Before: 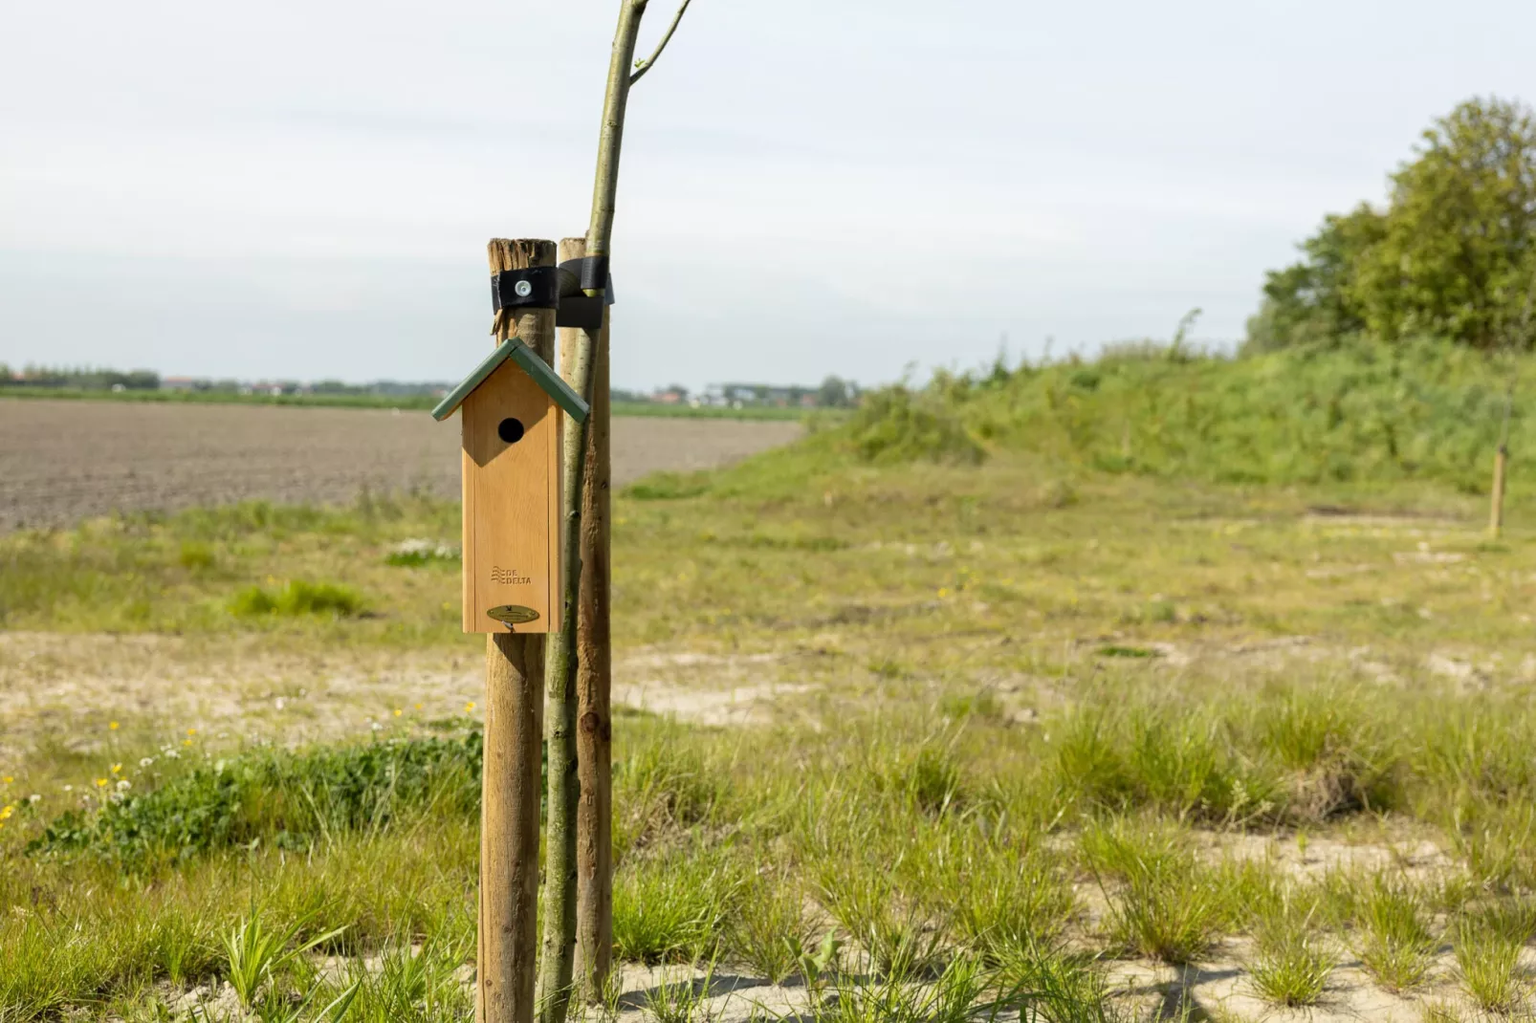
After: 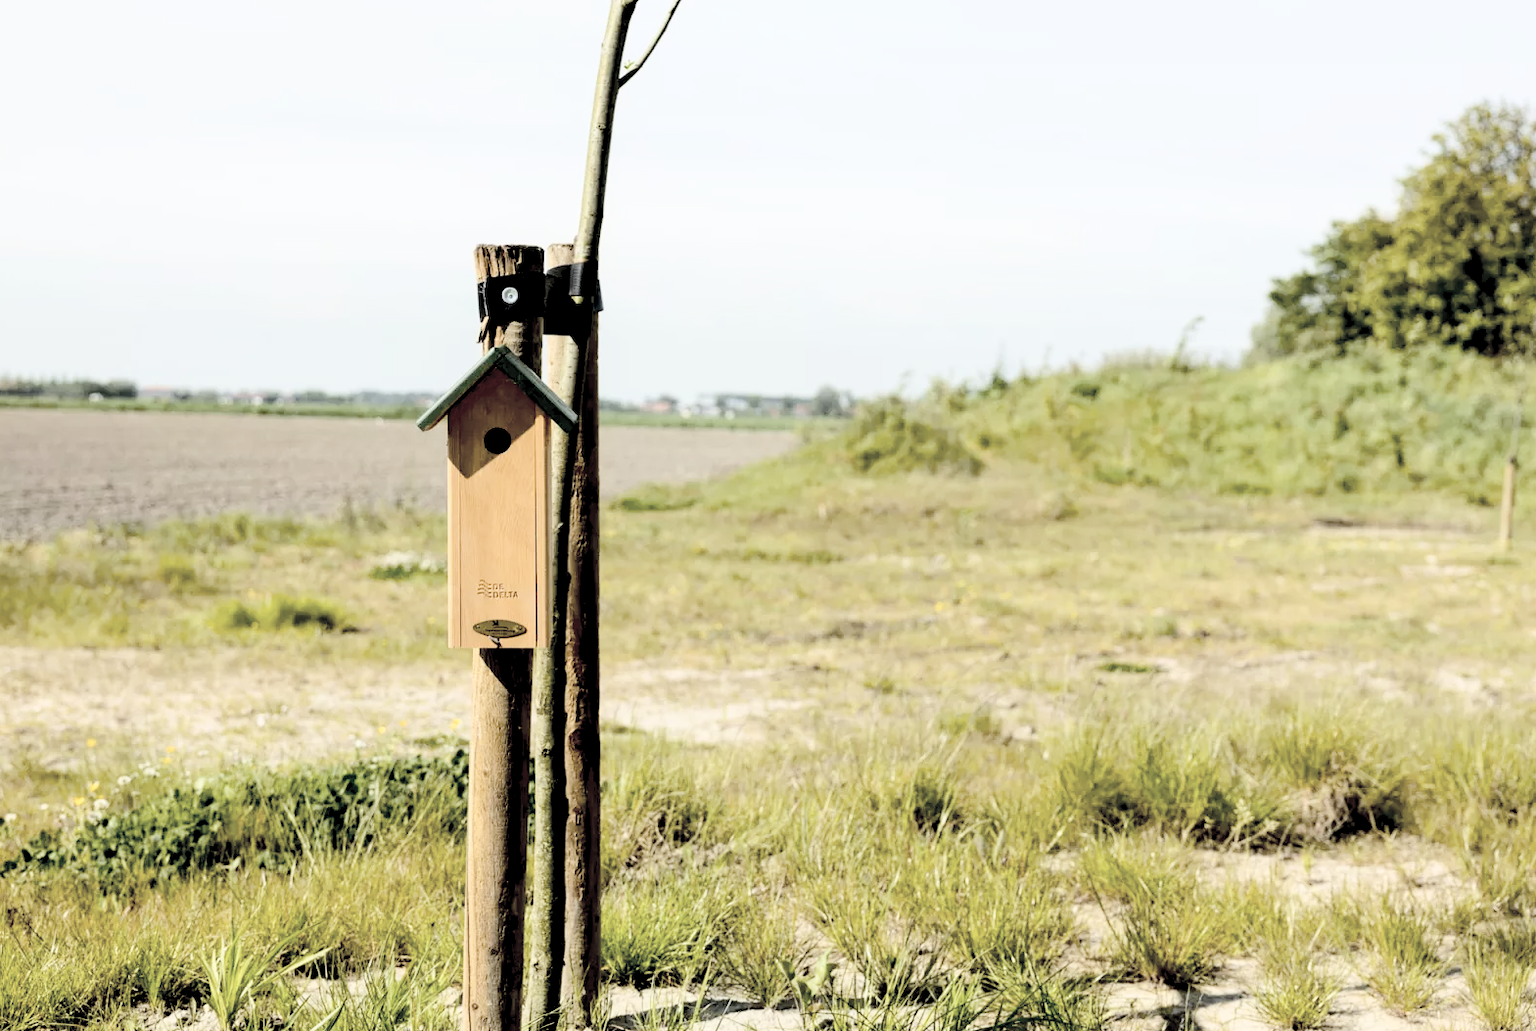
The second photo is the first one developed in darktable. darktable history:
exposure: black level correction 0.047, exposure 0.013 EV, compensate highlight preservation false
base curve: curves: ch0 [(0, 0) (0.036, 0.025) (0.121, 0.166) (0.206, 0.329) (0.605, 0.79) (1, 1)]
contrast brightness saturation: brightness 0.188, saturation -0.499
crop and rotate: left 1.641%, right 0.608%, bottom 1.453%
